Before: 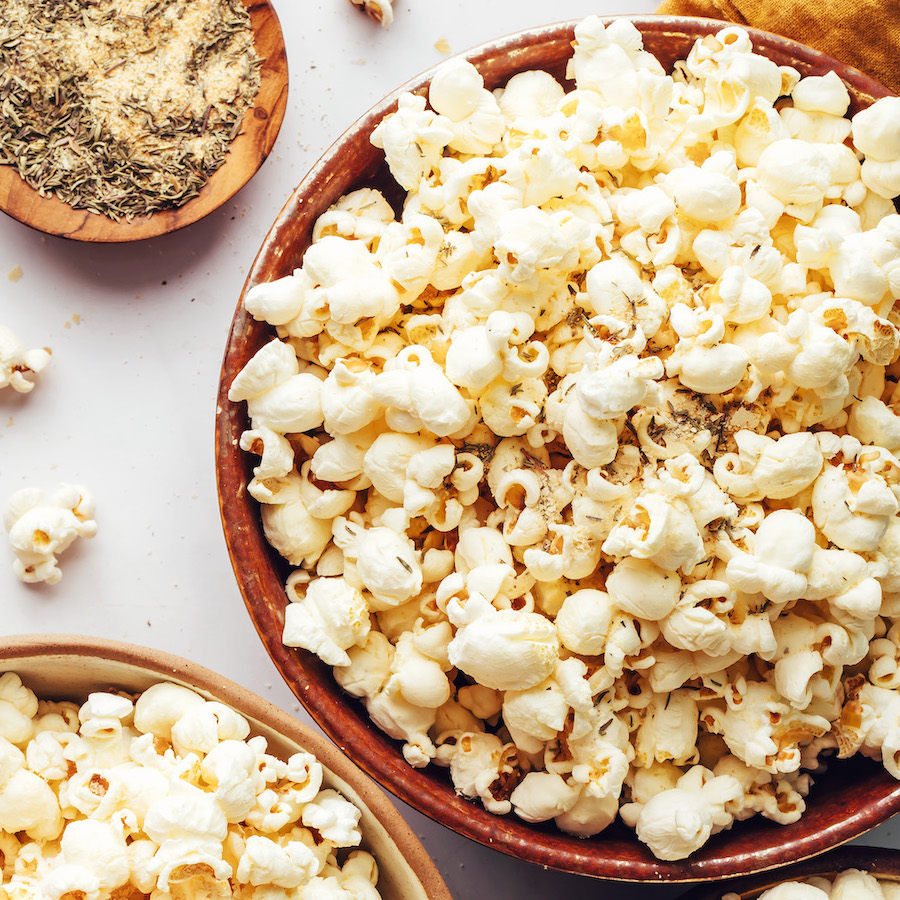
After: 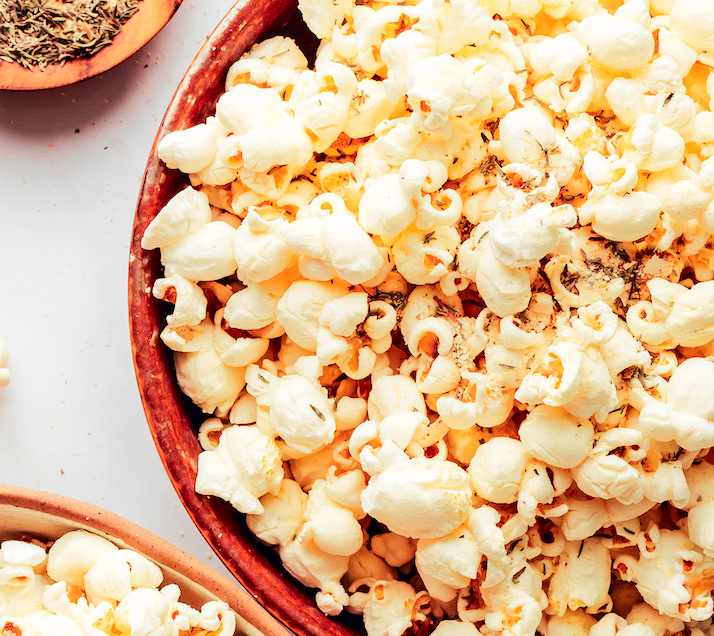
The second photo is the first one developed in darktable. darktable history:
tone curve: curves: ch0 [(0.003, 0) (0.066, 0.031) (0.16, 0.089) (0.269, 0.218) (0.395, 0.408) (0.517, 0.56) (0.684, 0.734) (0.791, 0.814) (1, 1)]; ch1 [(0, 0) (0.164, 0.115) (0.337, 0.332) (0.39, 0.398) (0.464, 0.461) (0.501, 0.5) (0.507, 0.5) (0.534, 0.532) (0.577, 0.59) (0.652, 0.681) (0.733, 0.764) (0.819, 0.823) (1, 1)]; ch2 [(0, 0) (0.337, 0.382) (0.464, 0.476) (0.501, 0.5) (0.527, 0.54) (0.551, 0.565) (0.628, 0.632) (0.689, 0.686) (1, 1)], color space Lab, independent channels, preserve colors none
crop: left 9.712%, top 16.928%, right 10.845%, bottom 12.332%
